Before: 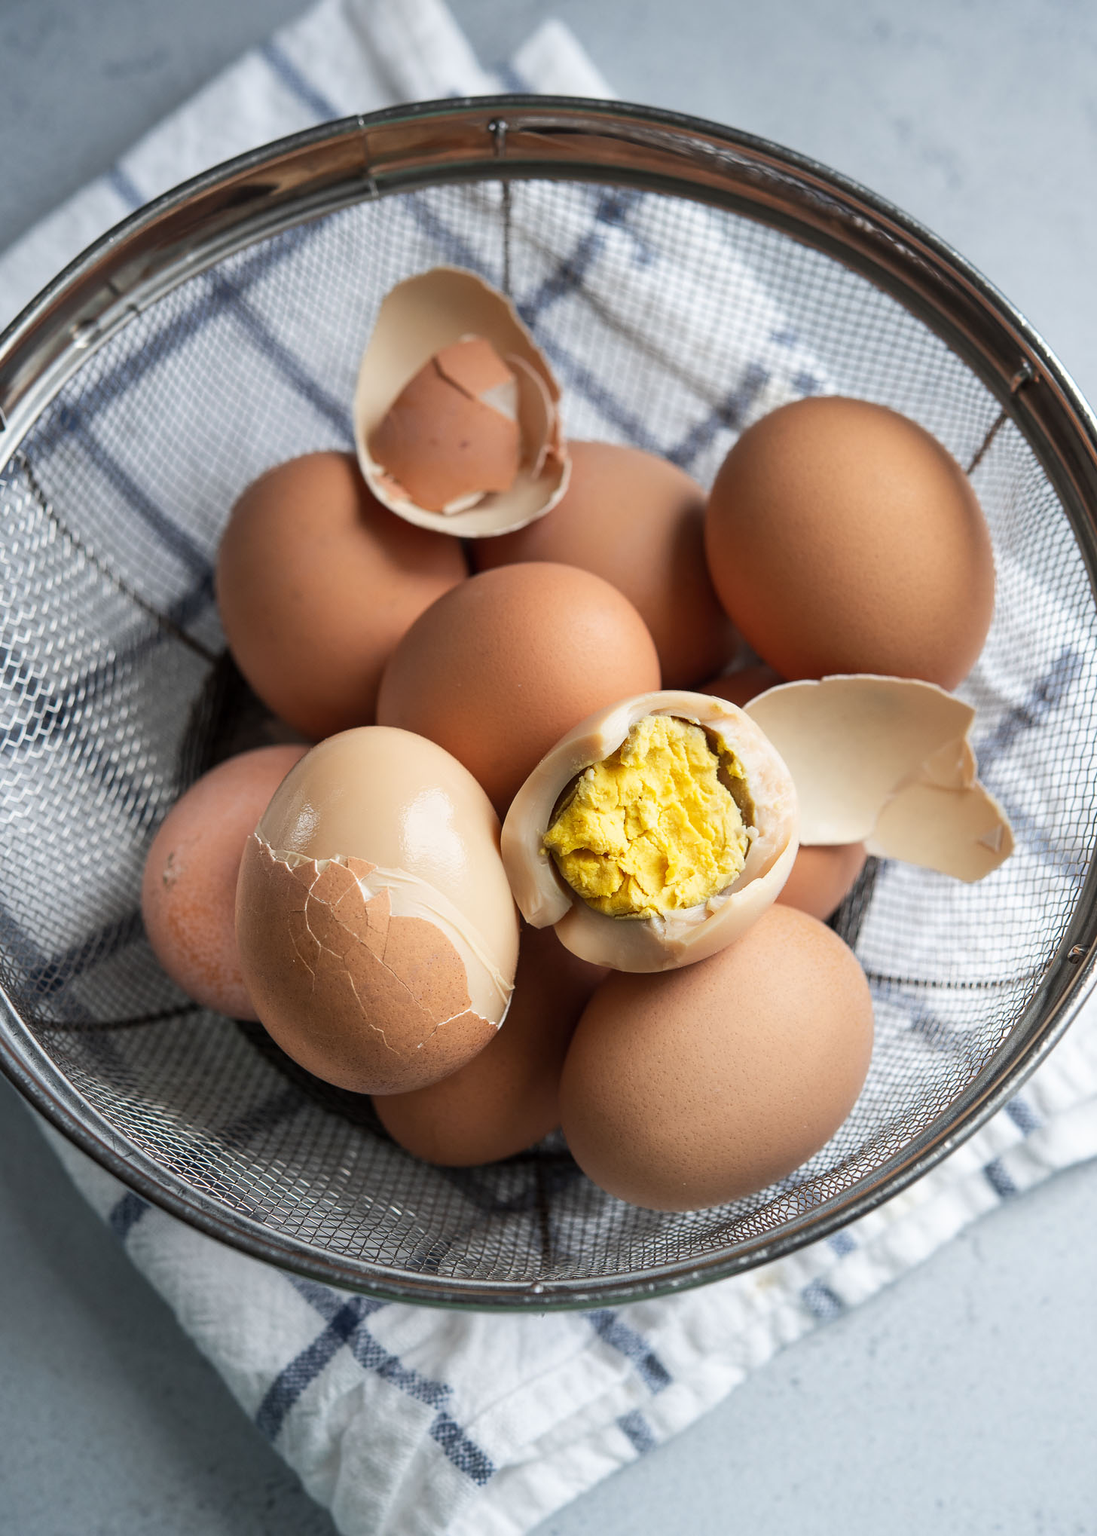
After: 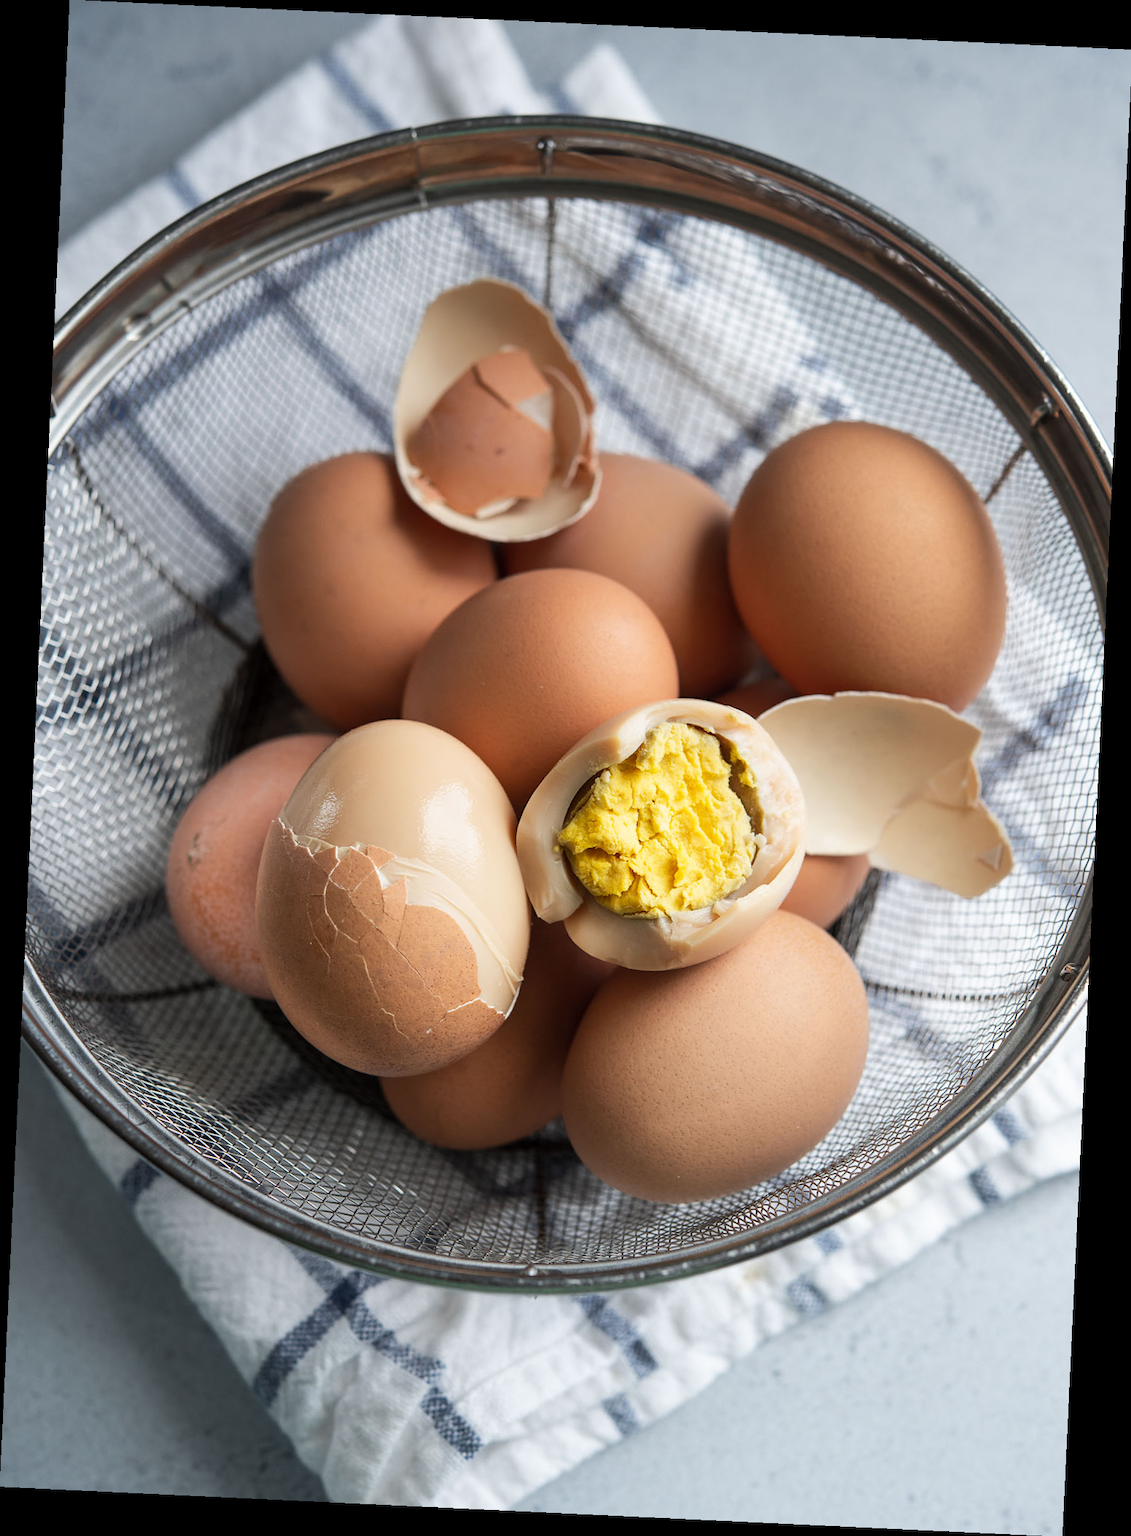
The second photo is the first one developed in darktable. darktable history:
crop and rotate: angle -2.7°
